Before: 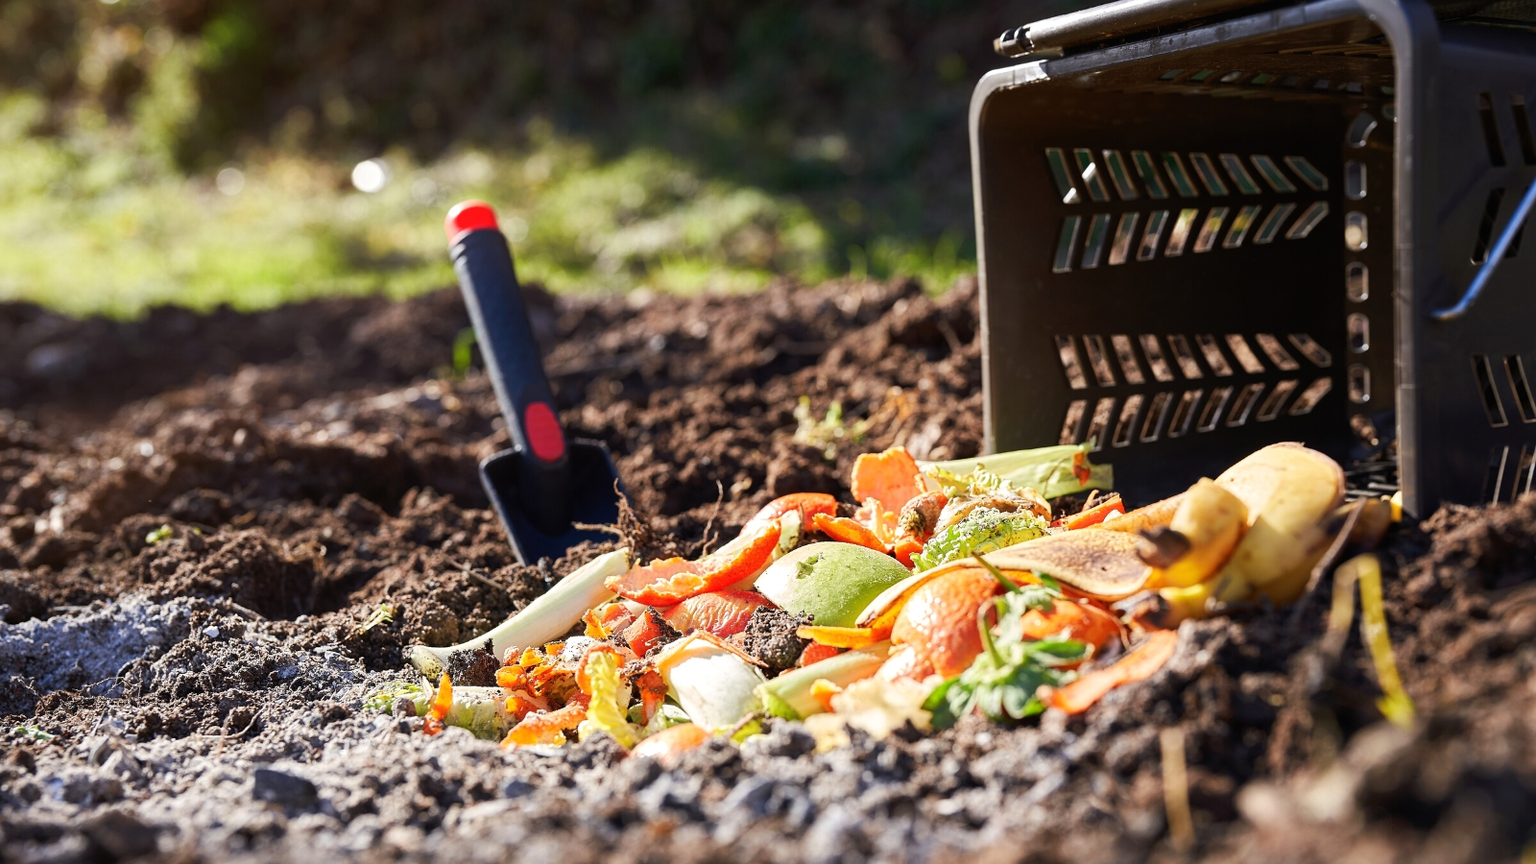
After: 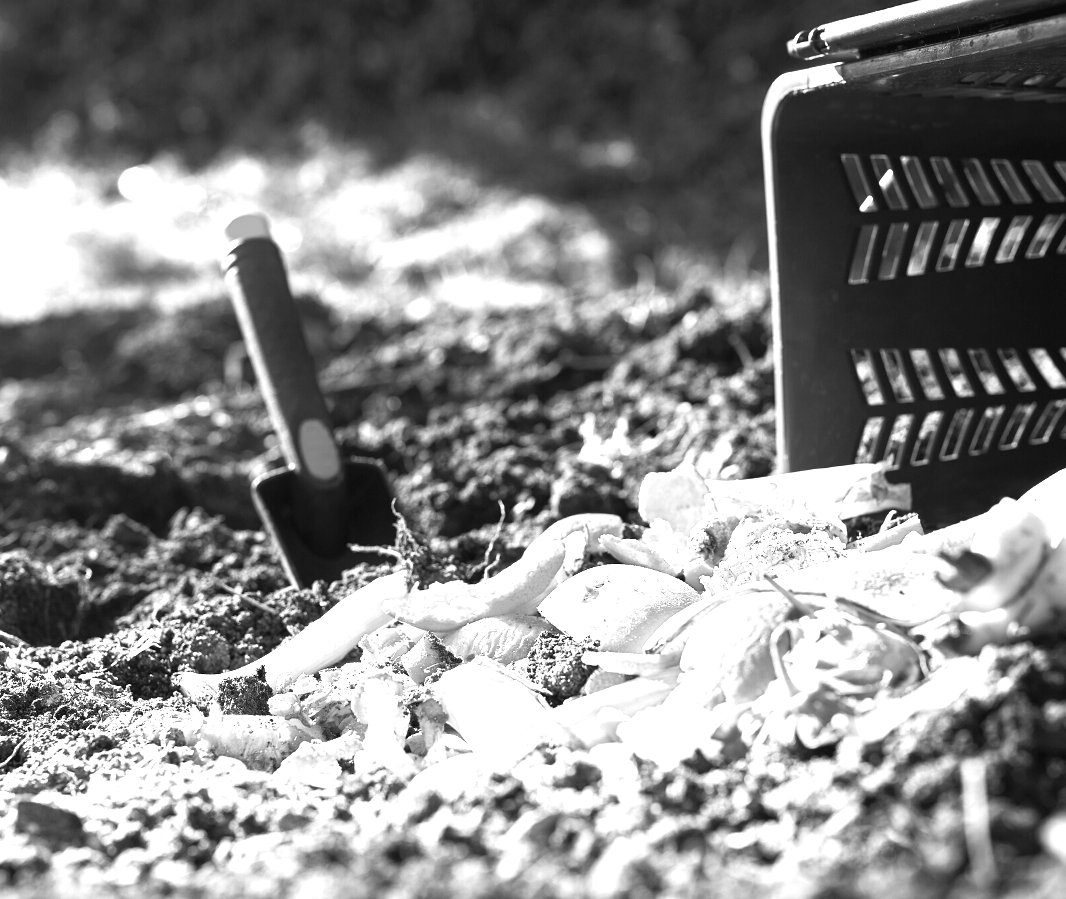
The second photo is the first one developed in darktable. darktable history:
crop and rotate: left 15.546%, right 17.787%
monochrome: size 3.1
exposure: black level correction 0, exposure 1.1 EV, compensate exposure bias true, compensate highlight preservation false
color zones: curves: ch1 [(0, 0.679) (0.143, 0.647) (0.286, 0.261) (0.378, -0.011) (0.571, 0.396) (0.714, 0.399) (0.857, 0.406) (1, 0.679)]
